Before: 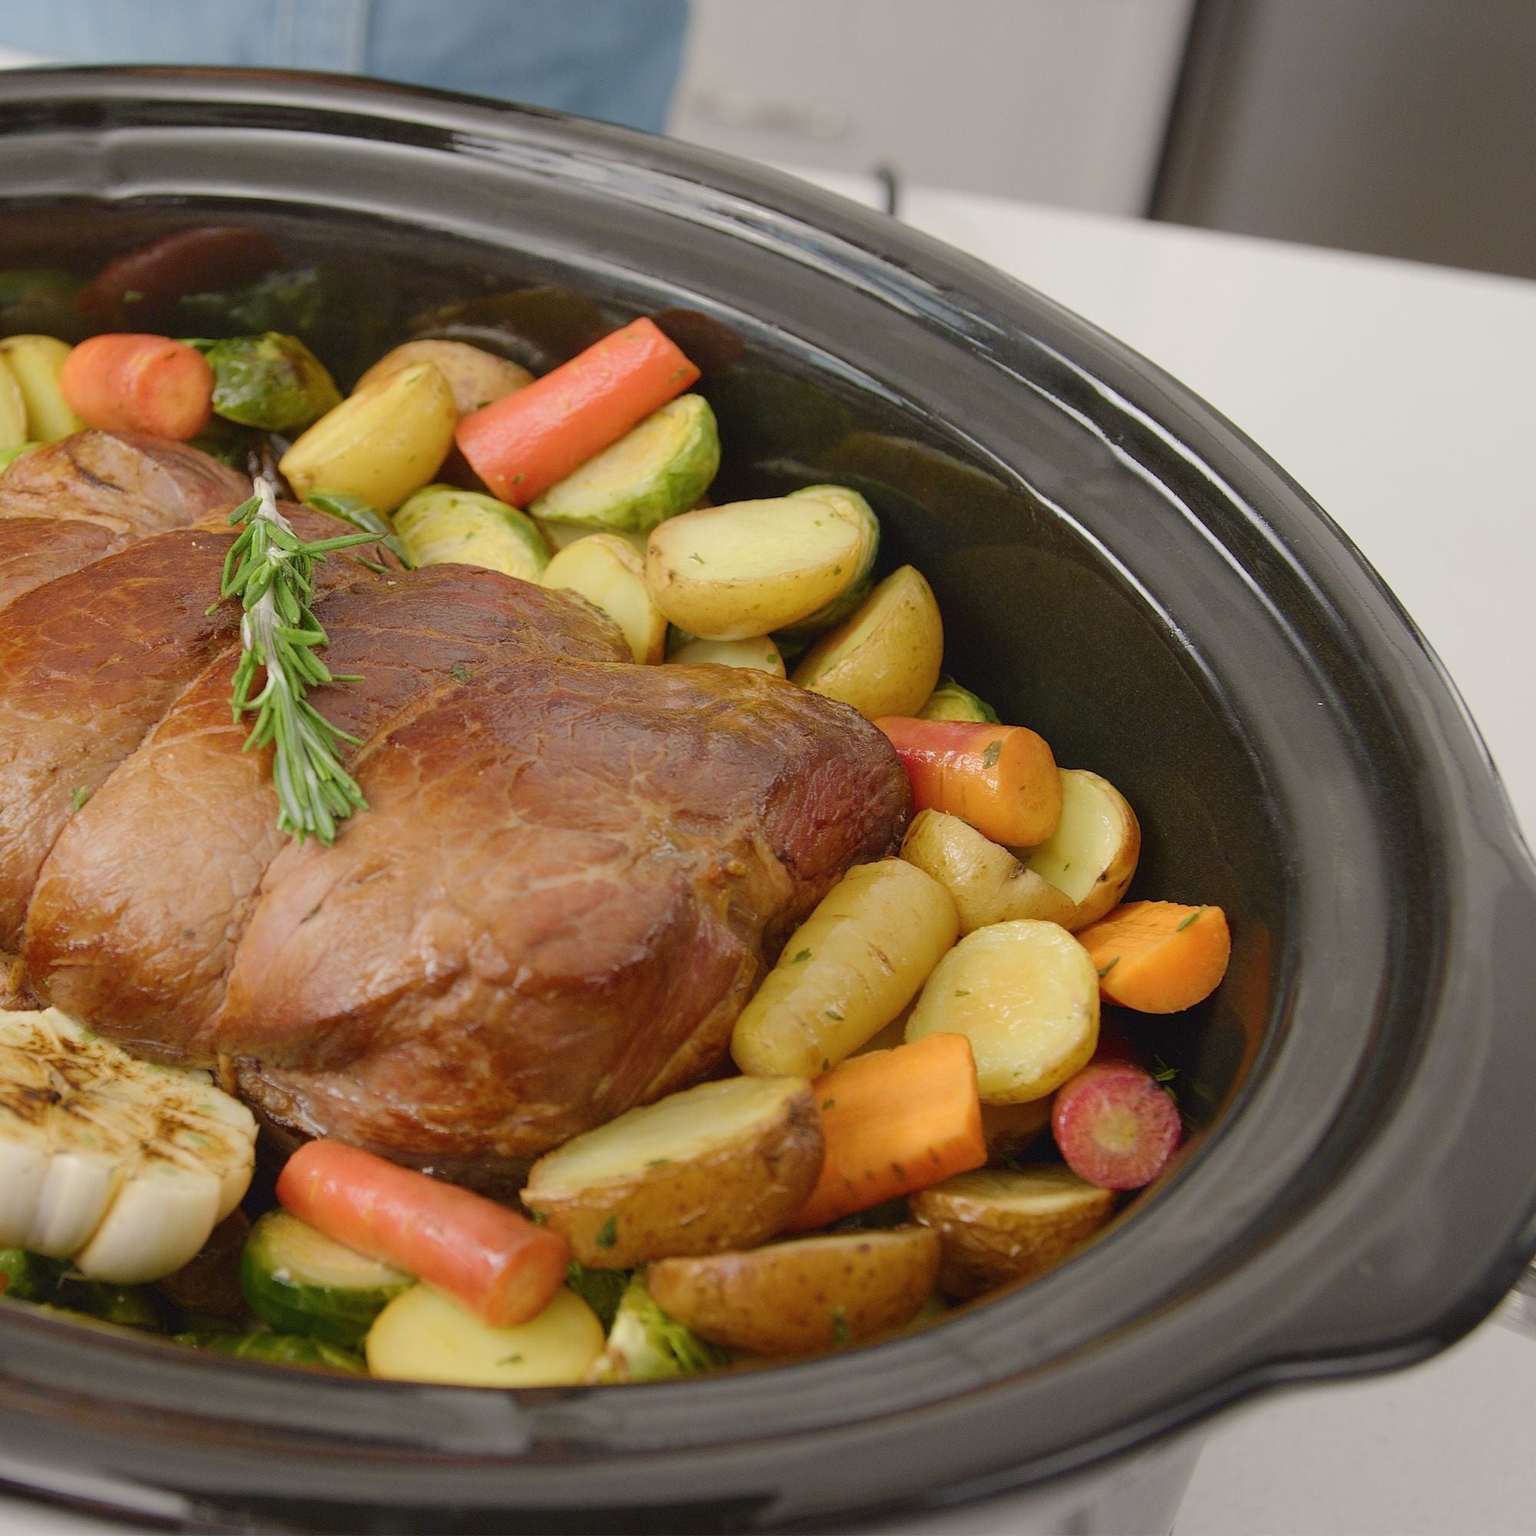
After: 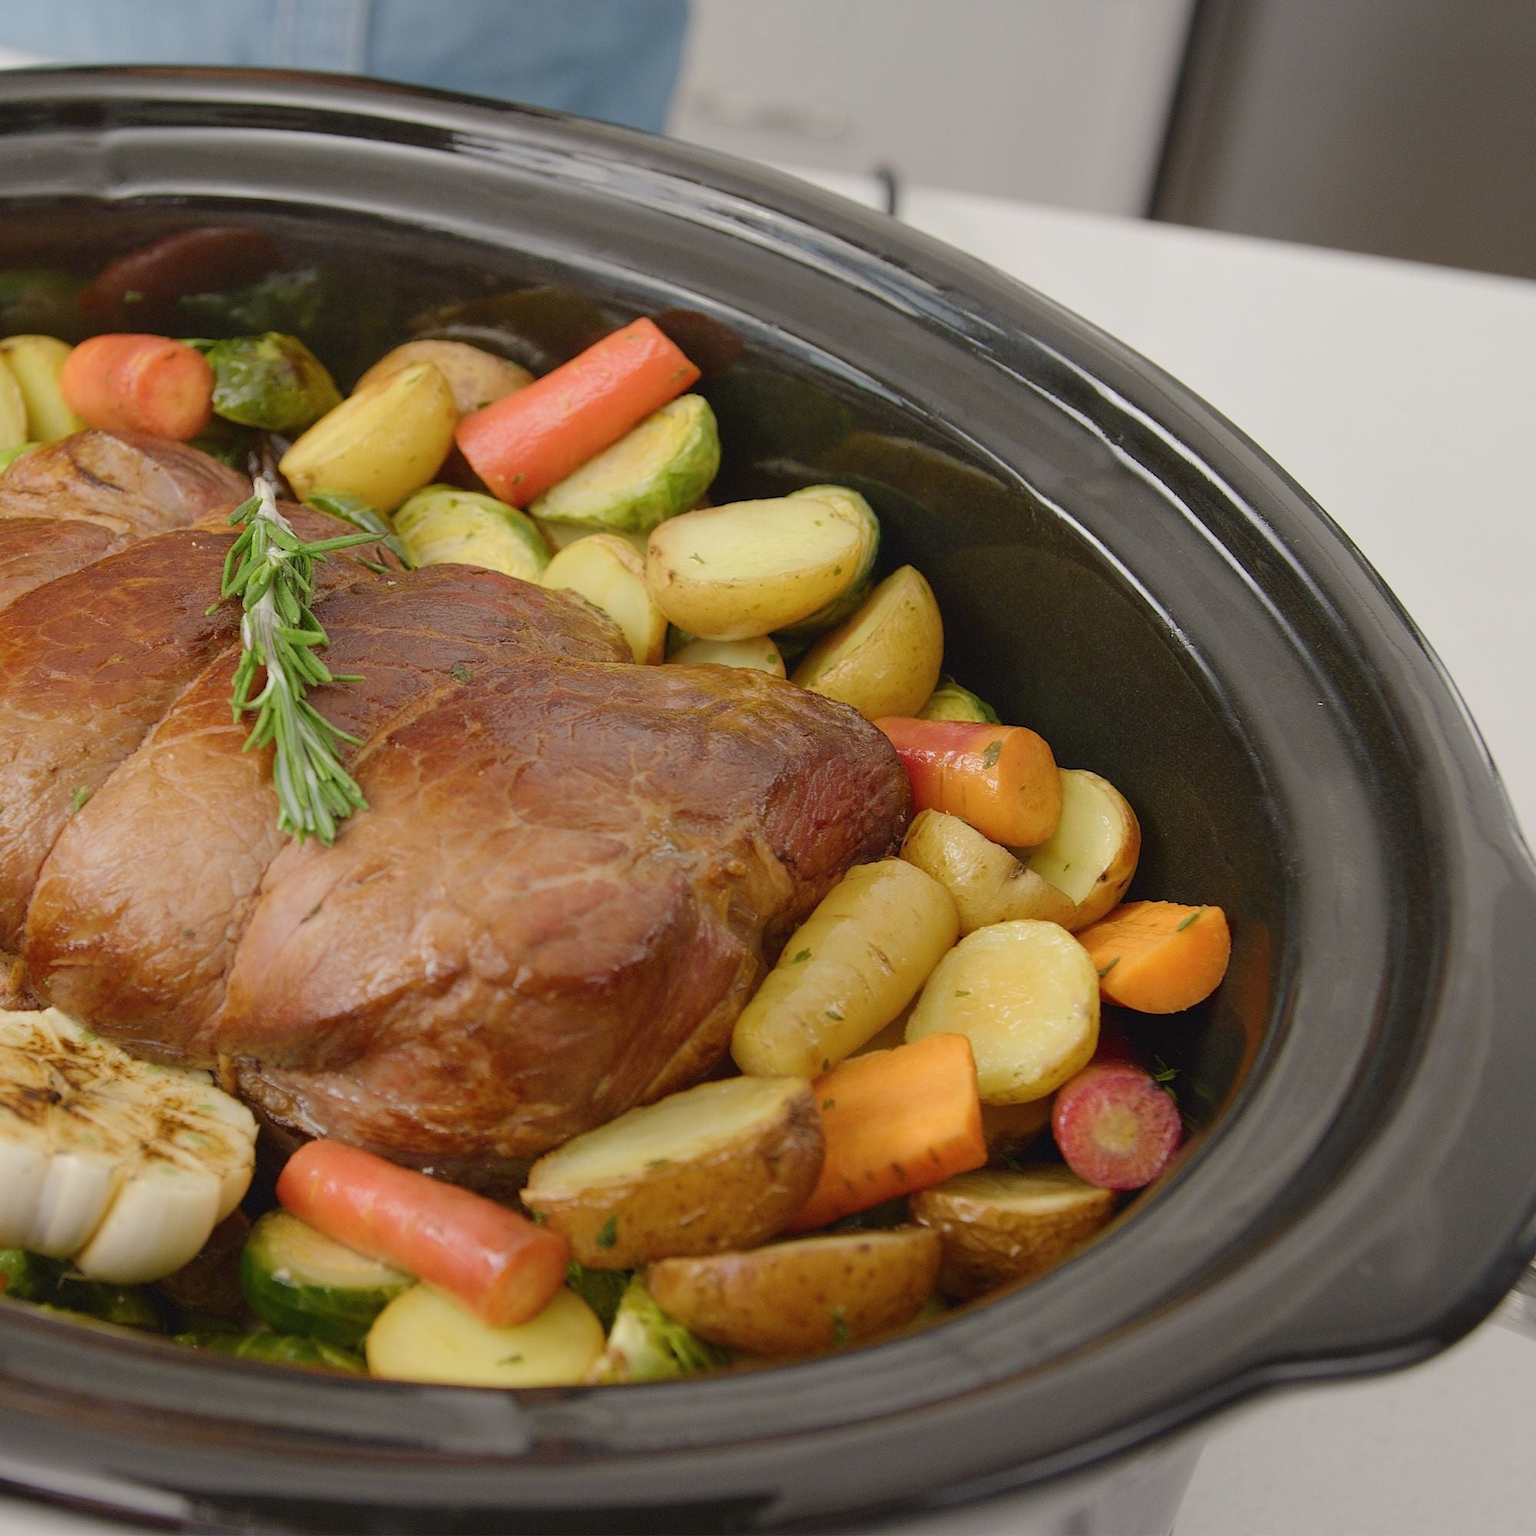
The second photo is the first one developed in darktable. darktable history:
exposure: exposure -0.067 EV, compensate highlight preservation false
tone equalizer: on, module defaults
